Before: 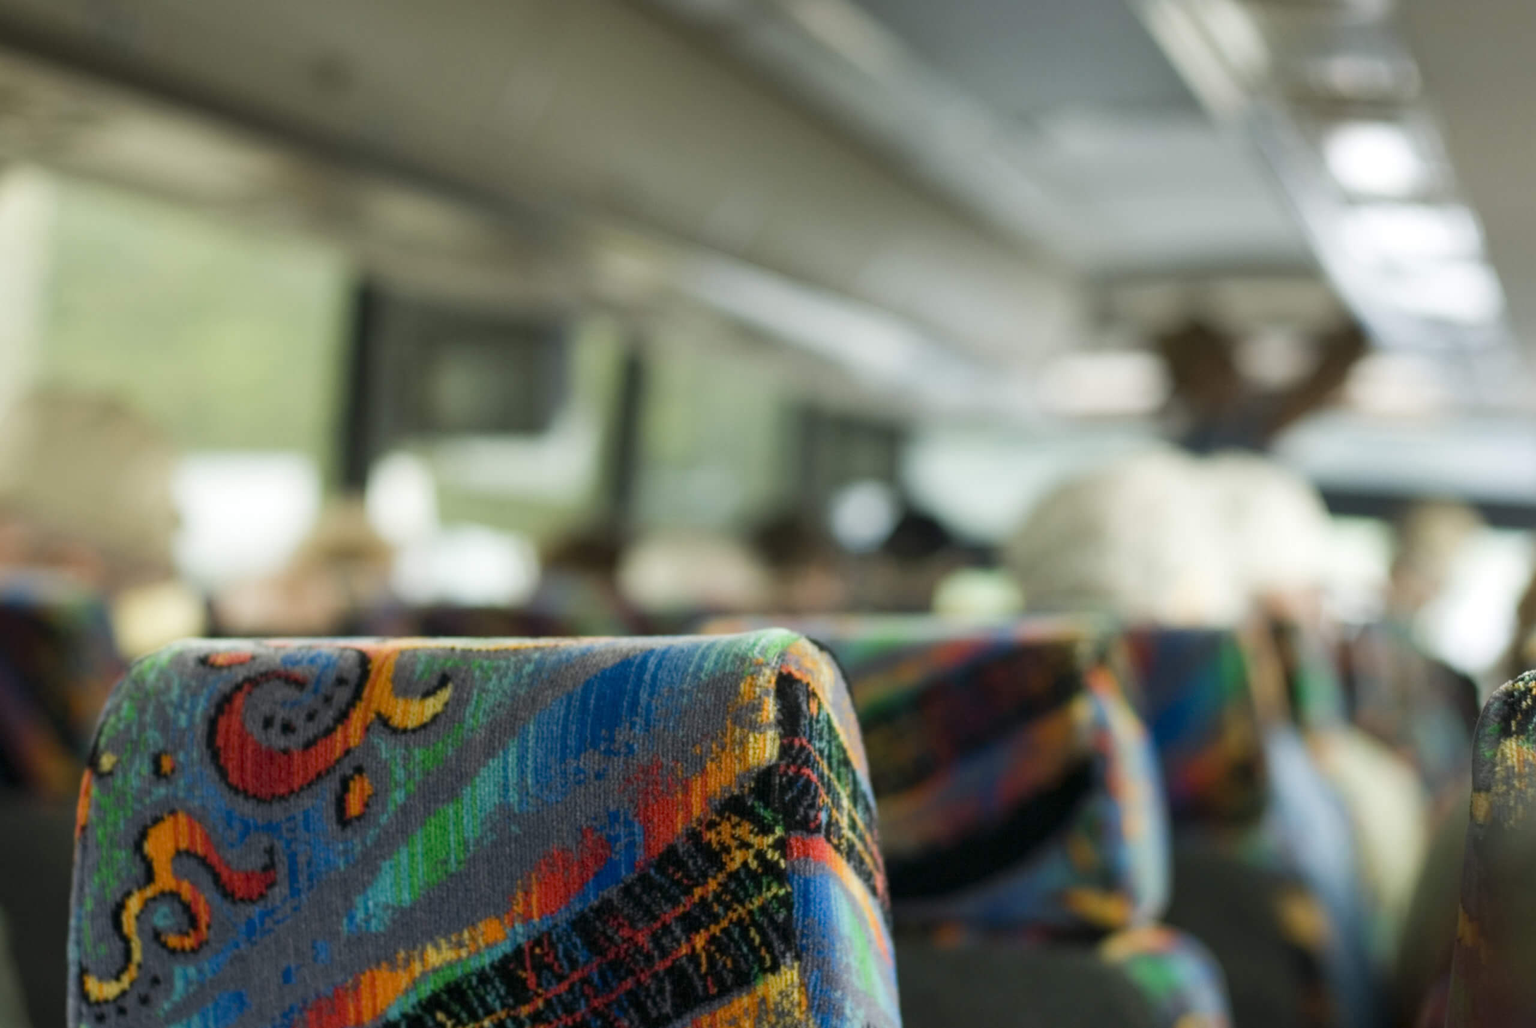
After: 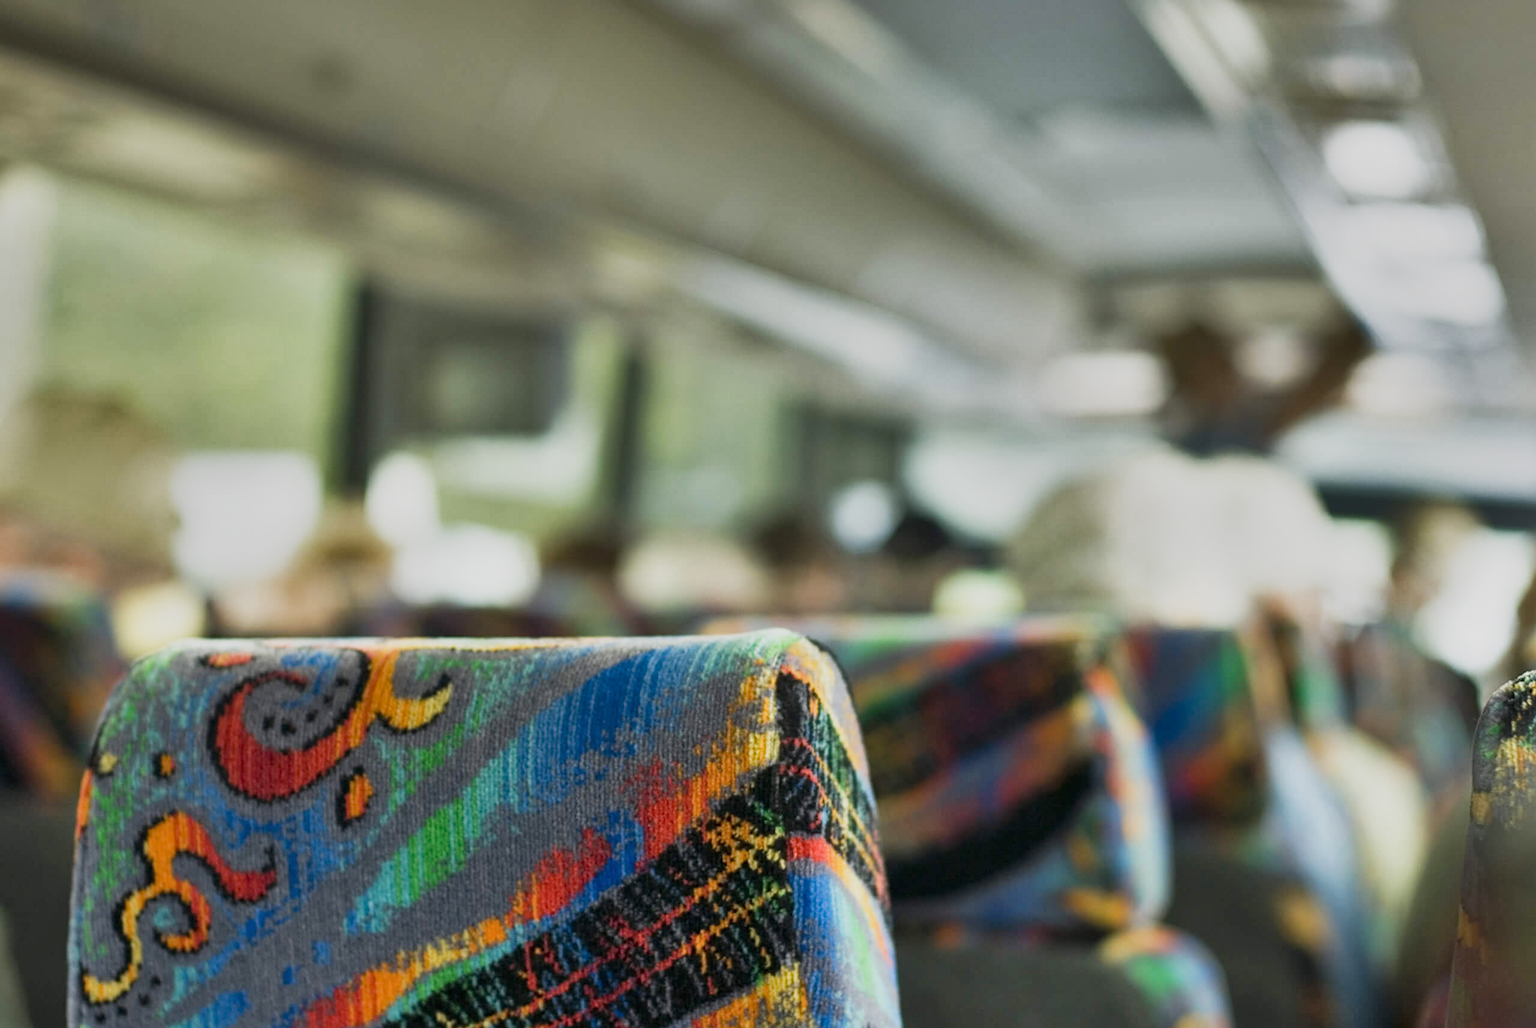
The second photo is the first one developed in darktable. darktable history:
base curve: curves: ch0 [(0, 0) (0.088, 0.125) (0.176, 0.251) (0.354, 0.501) (0.613, 0.749) (1, 0.877)], preserve colors none
sharpen: radius 2.529, amount 0.323
shadows and highlights: white point adjustment -3.64, highlights -63.34, highlights color adjustment 42%, soften with gaussian
